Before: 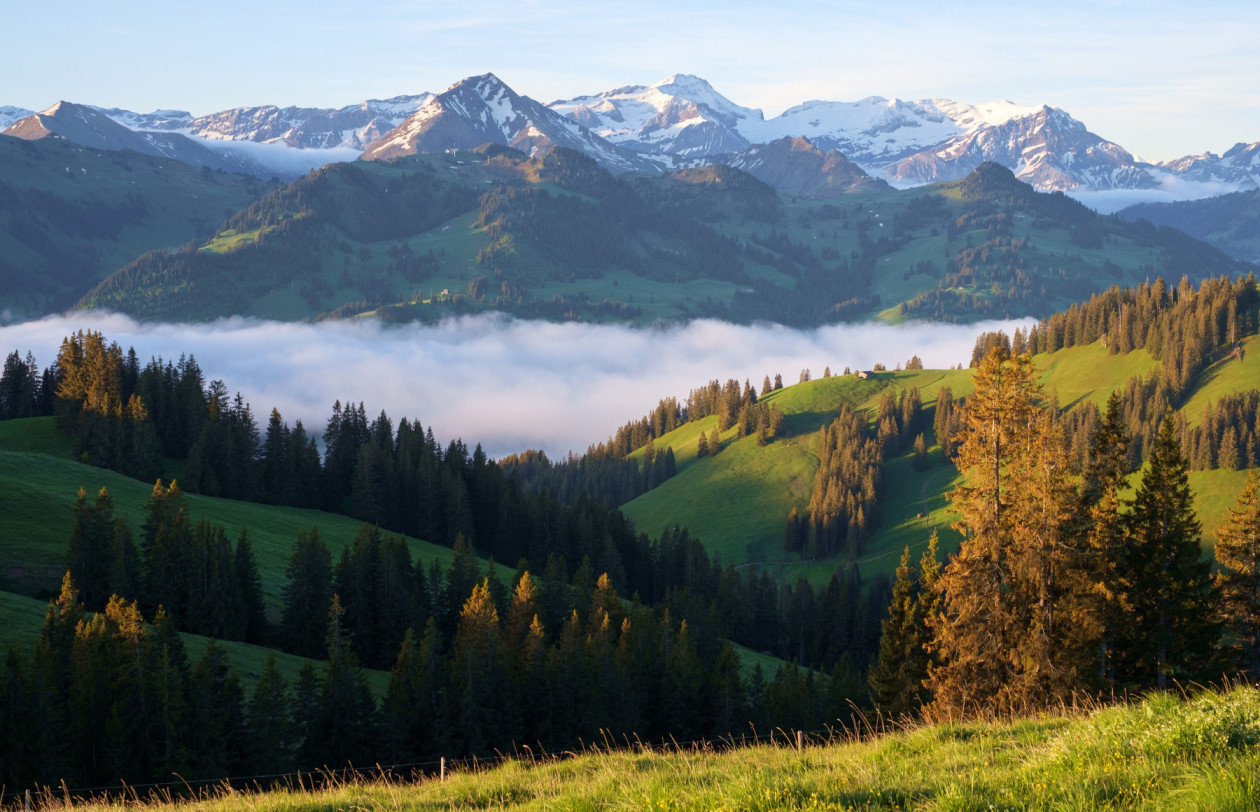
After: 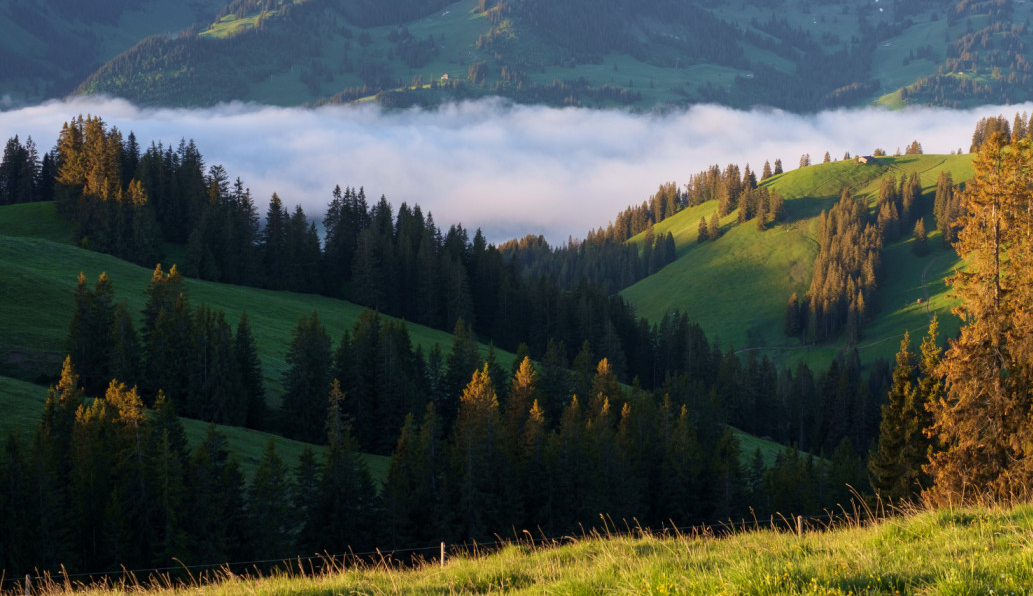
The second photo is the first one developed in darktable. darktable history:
crop: top 26.572%, right 18.009%
